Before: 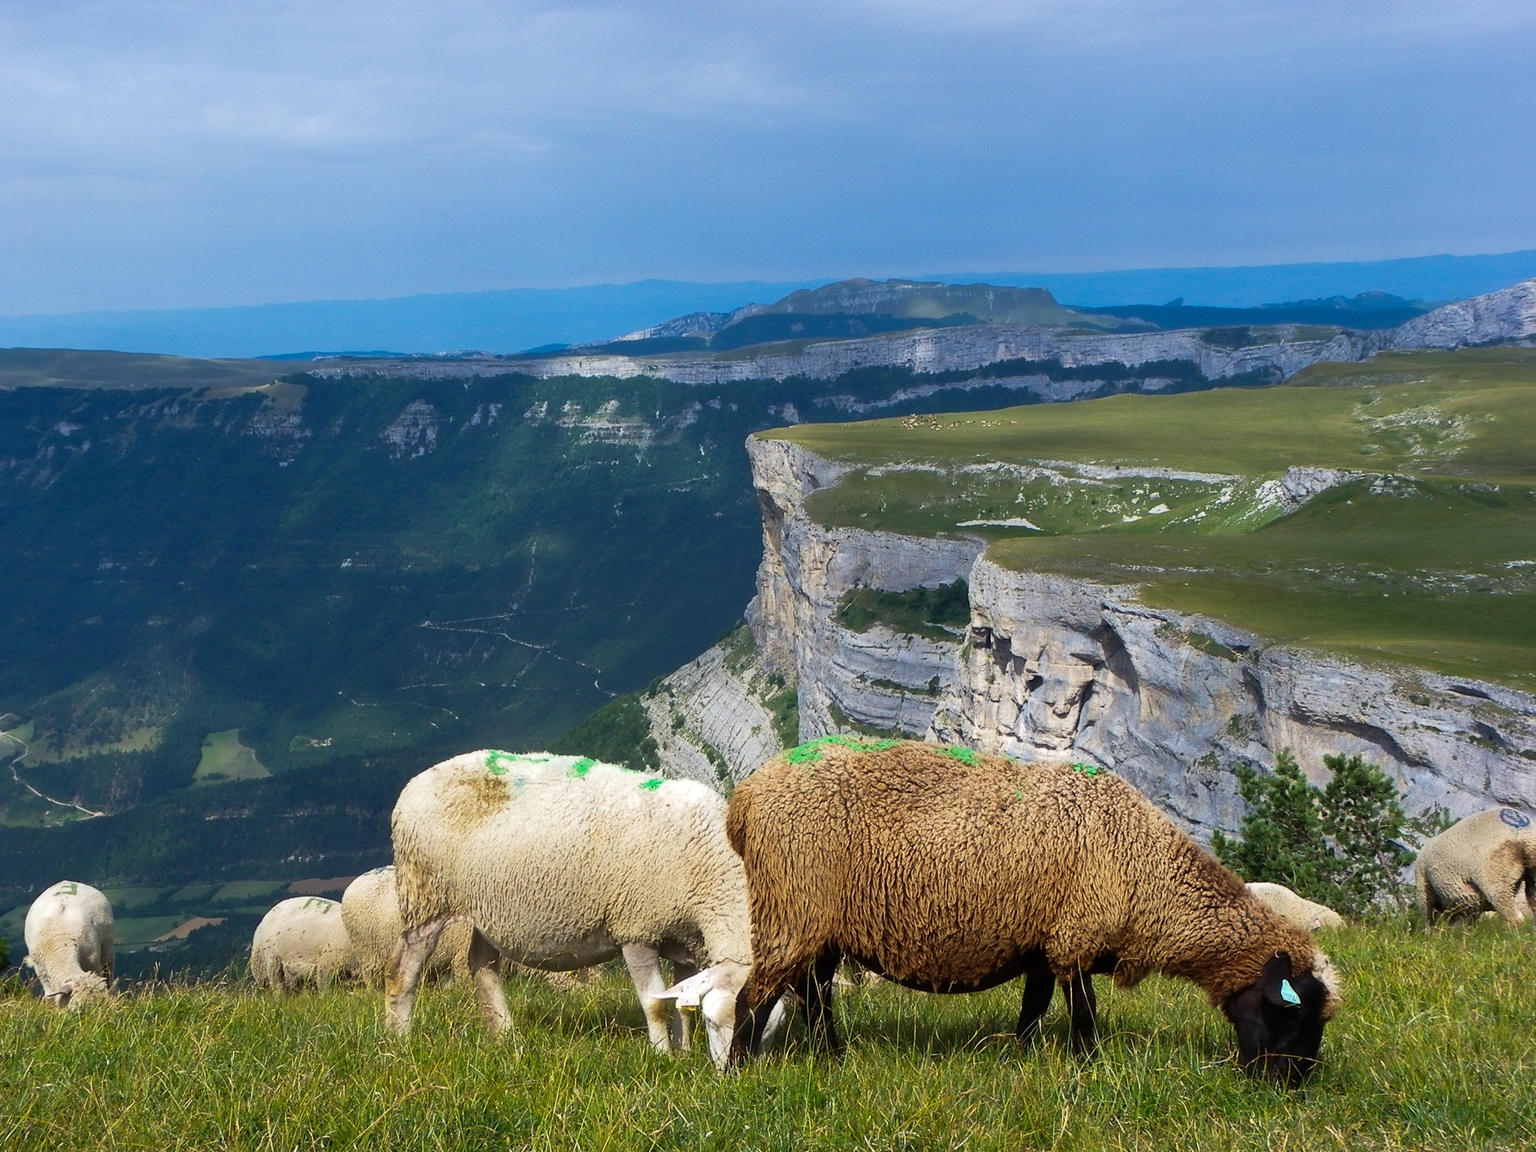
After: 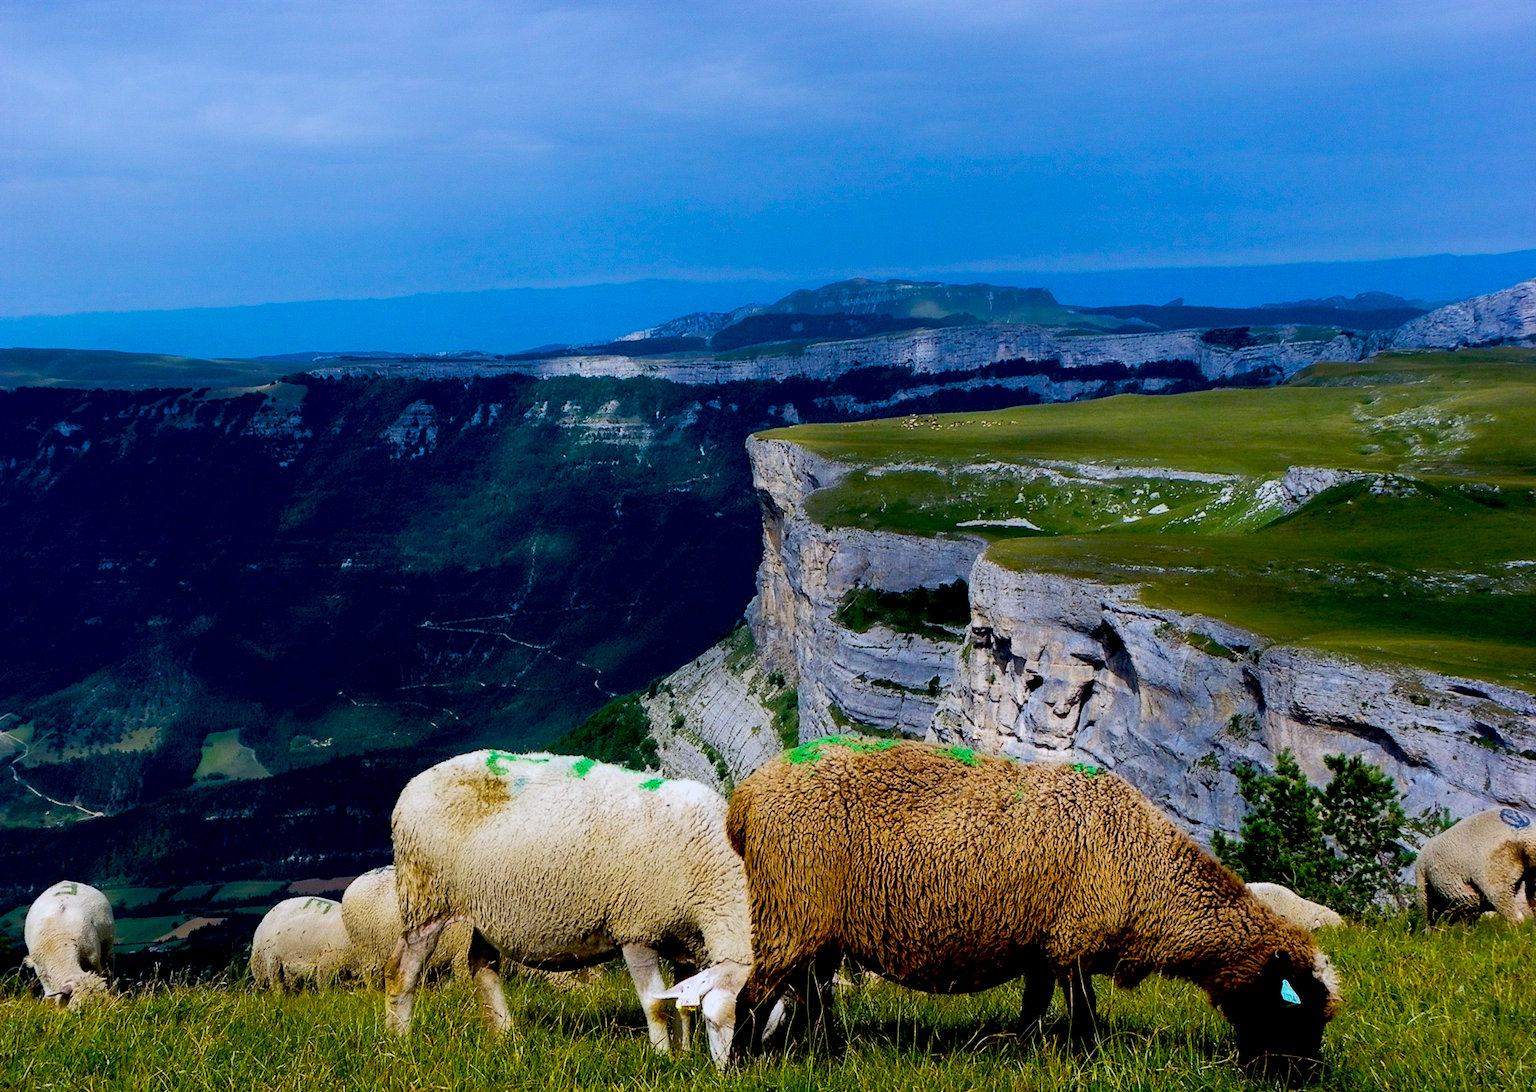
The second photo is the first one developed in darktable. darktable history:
crop and rotate: top 0.01%, bottom 5.181%
color balance rgb: perceptual saturation grading › global saturation 19.972%, global vibrance 20%
color calibration: gray › normalize channels true, illuminant as shot in camera, x 0.358, y 0.373, temperature 4628.91 K, gamut compression 0.017
exposure: black level correction 0.046, exposure -0.233 EV, compensate exposure bias true, compensate highlight preservation false
